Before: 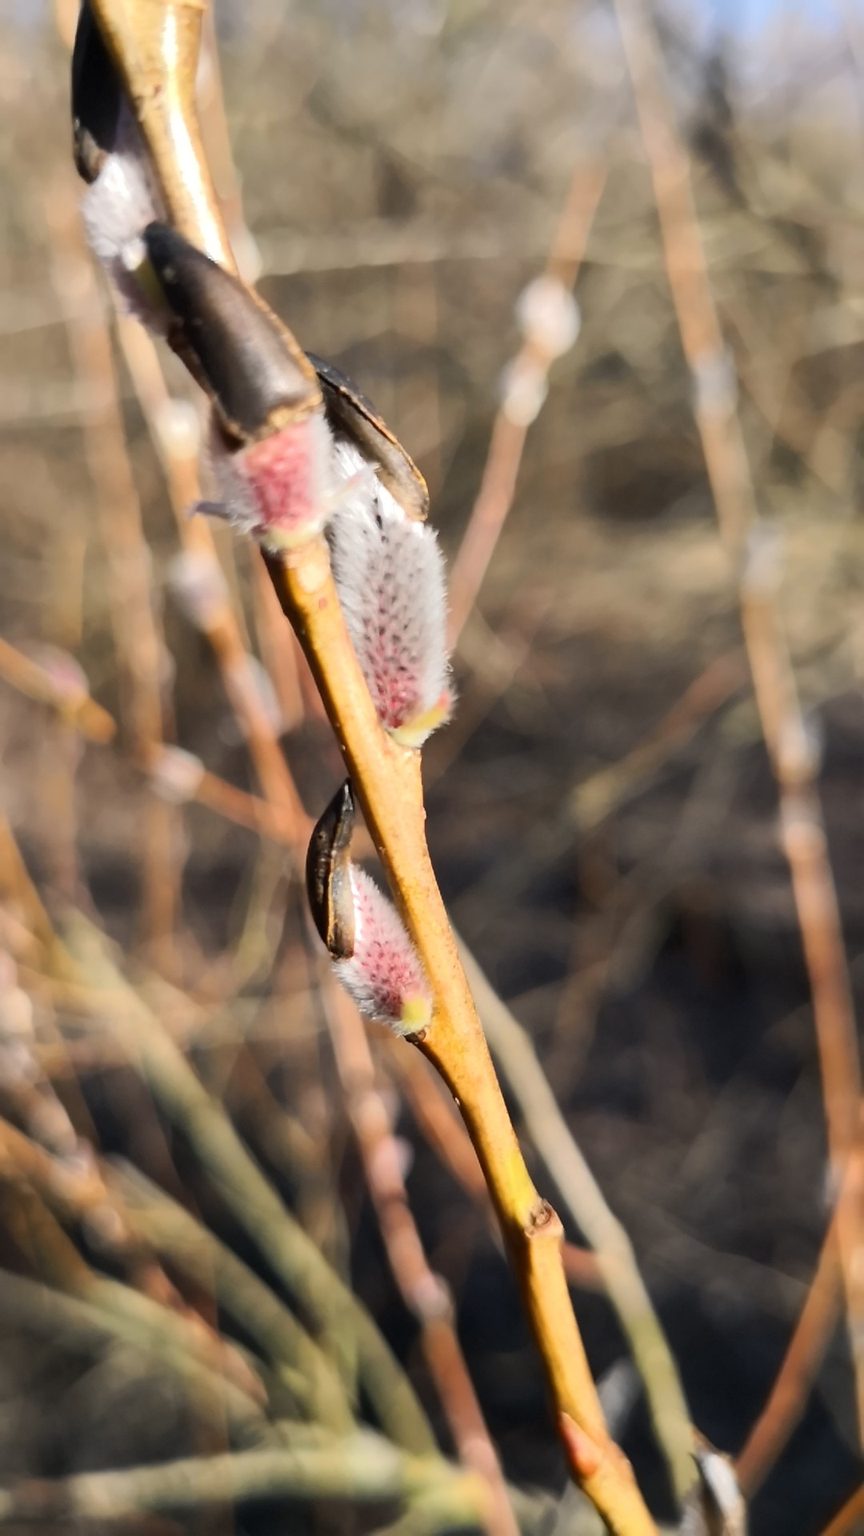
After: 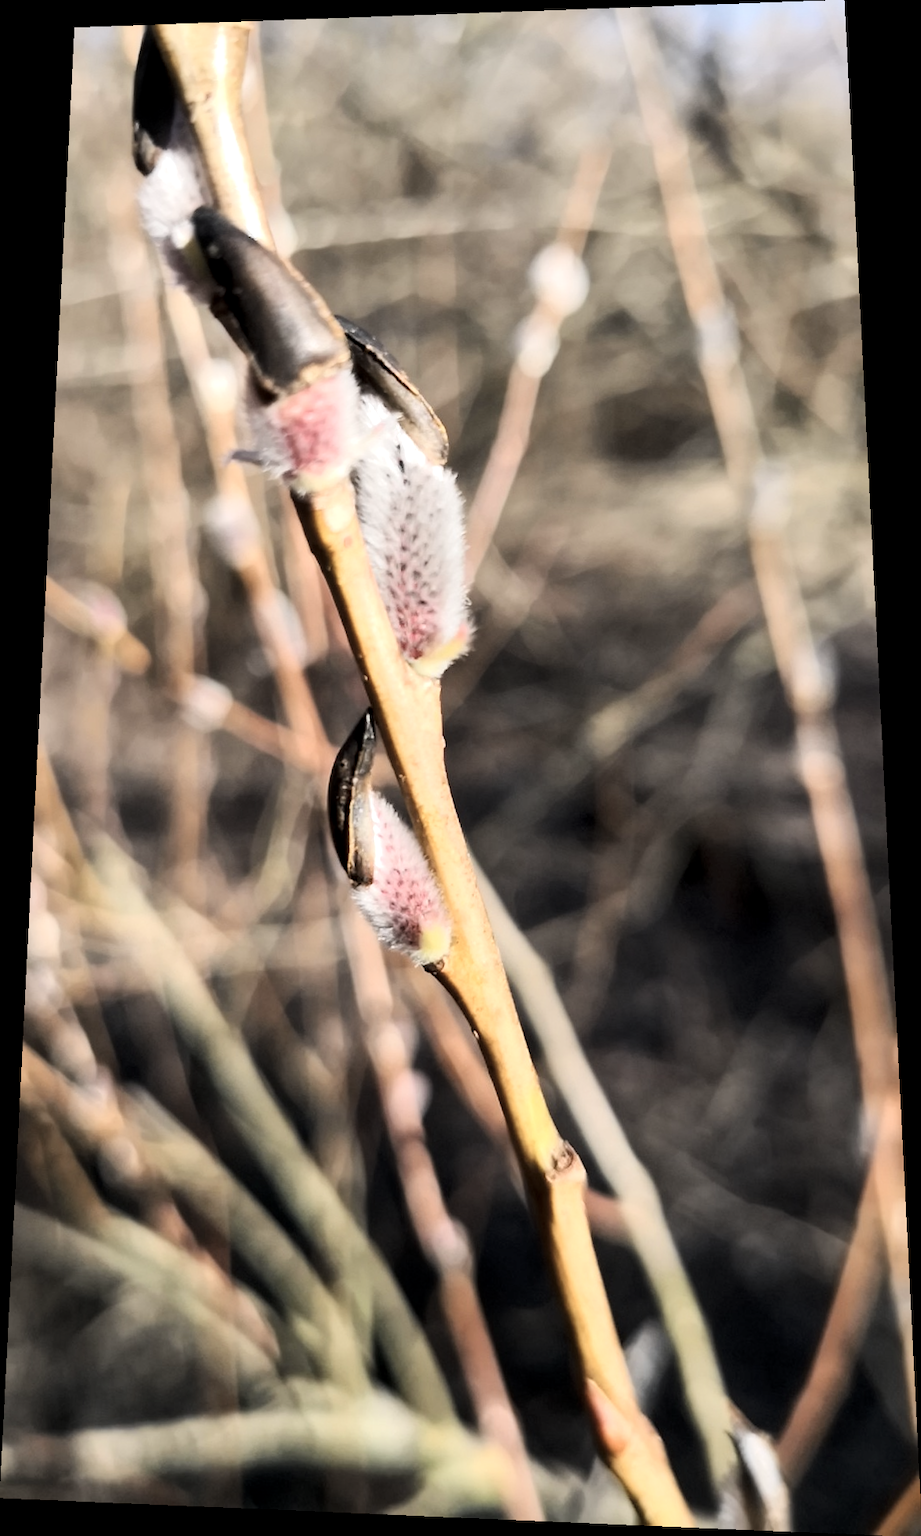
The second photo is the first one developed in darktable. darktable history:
rotate and perspective: rotation 0.128°, lens shift (vertical) -0.181, lens shift (horizontal) -0.044, shear 0.001, automatic cropping off
tone curve: curves: ch0 [(0, 0) (0.004, 0.001) (0.133, 0.112) (0.325, 0.362) (0.832, 0.893) (1, 1)], color space Lab, linked channels, preserve colors none
local contrast: highlights 100%, shadows 100%, detail 131%, midtone range 0.2
contrast brightness saturation: contrast 0.1, saturation -0.36
